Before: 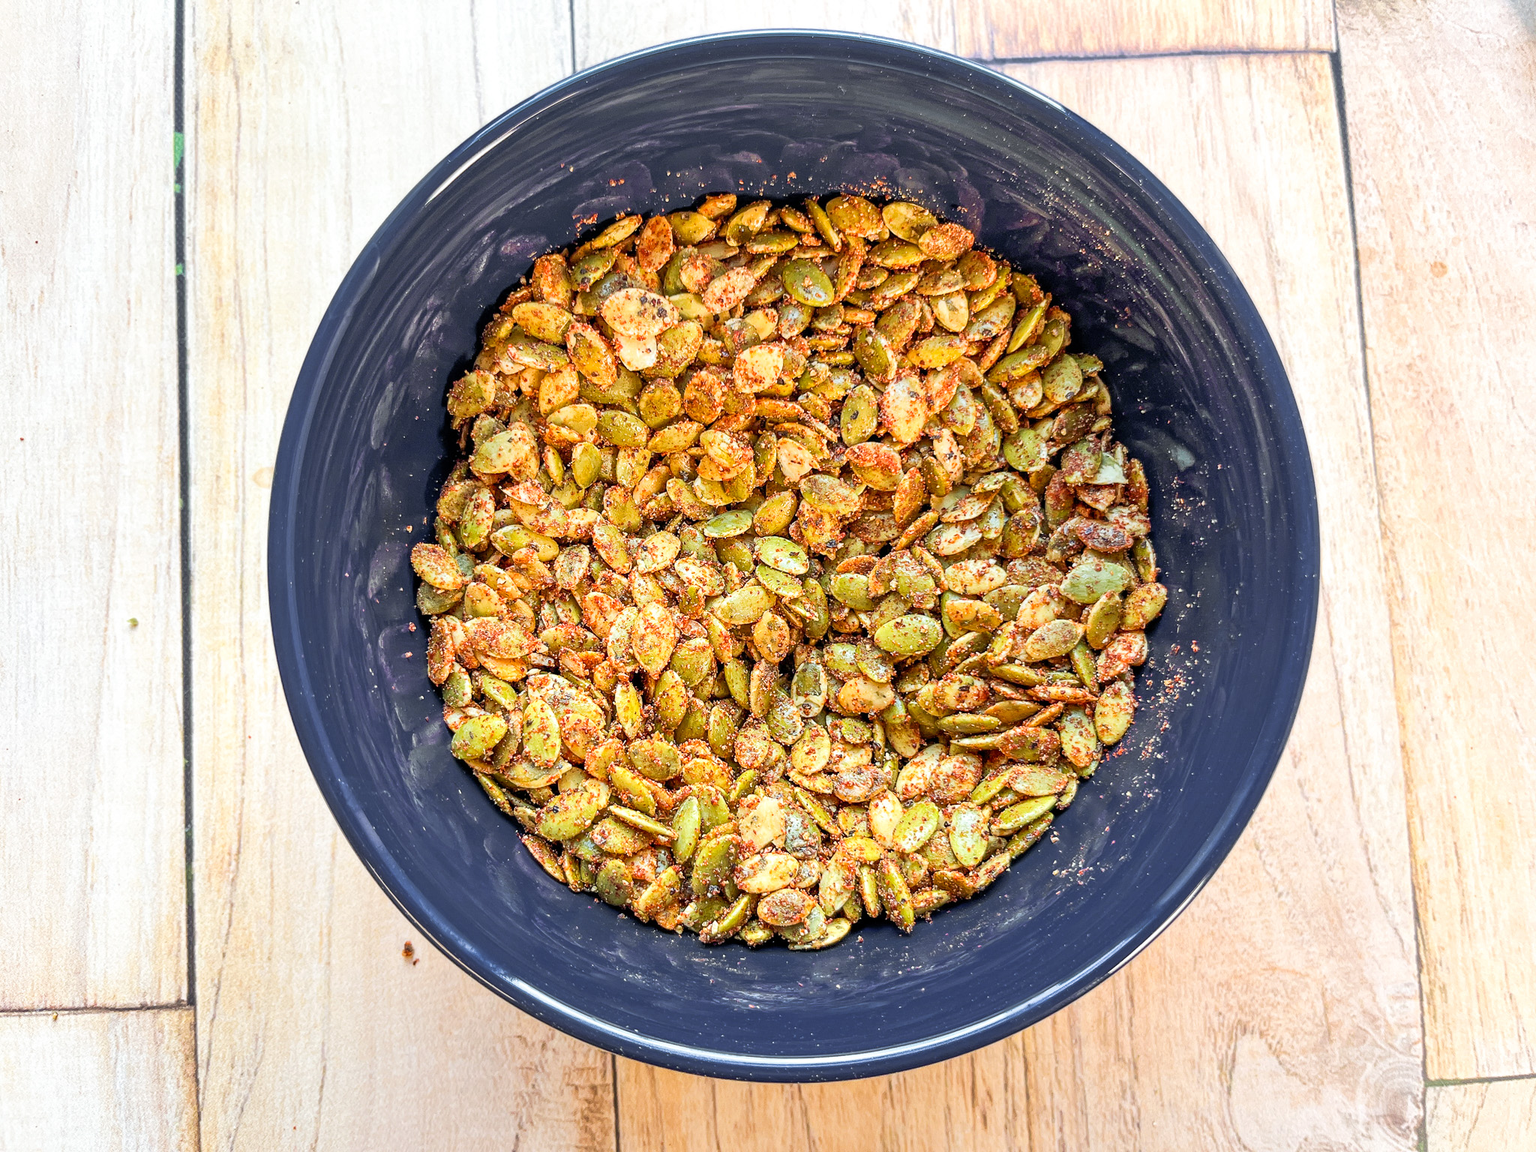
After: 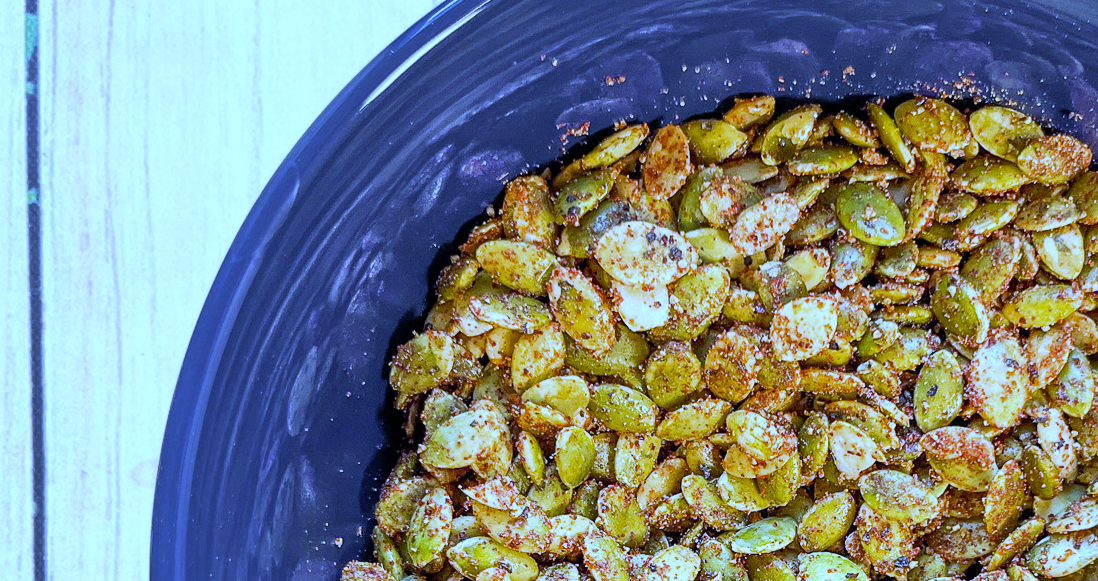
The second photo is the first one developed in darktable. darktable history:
crop: left 10.121%, top 10.631%, right 36.218%, bottom 51.526%
white balance: red 0.766, blue 1.537
